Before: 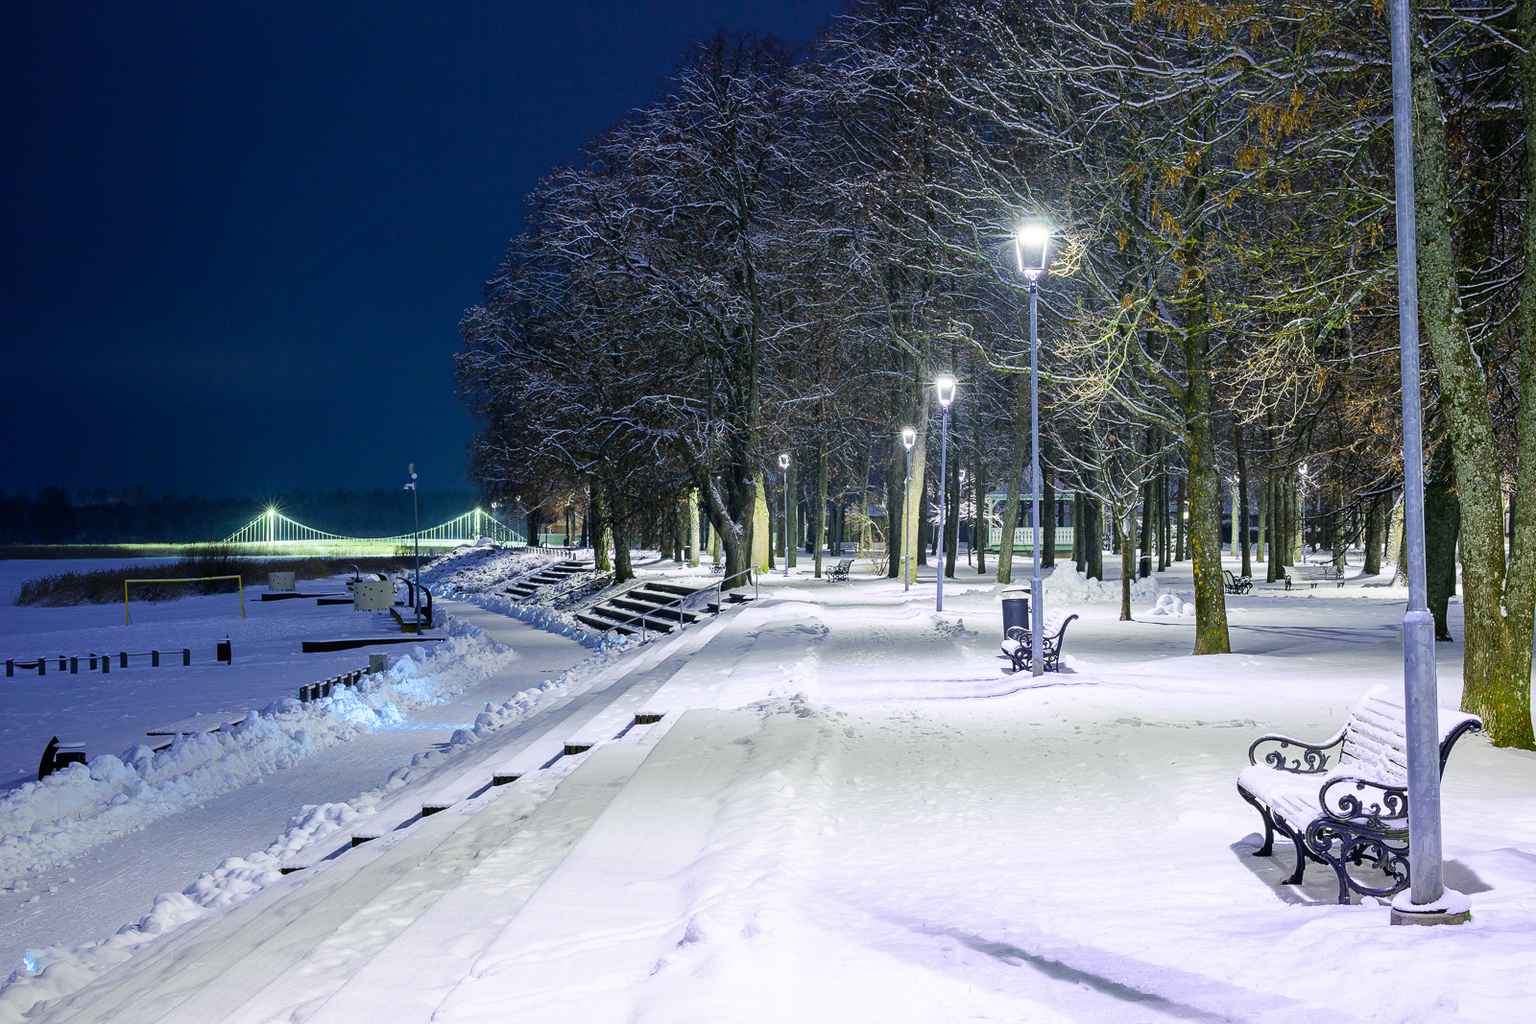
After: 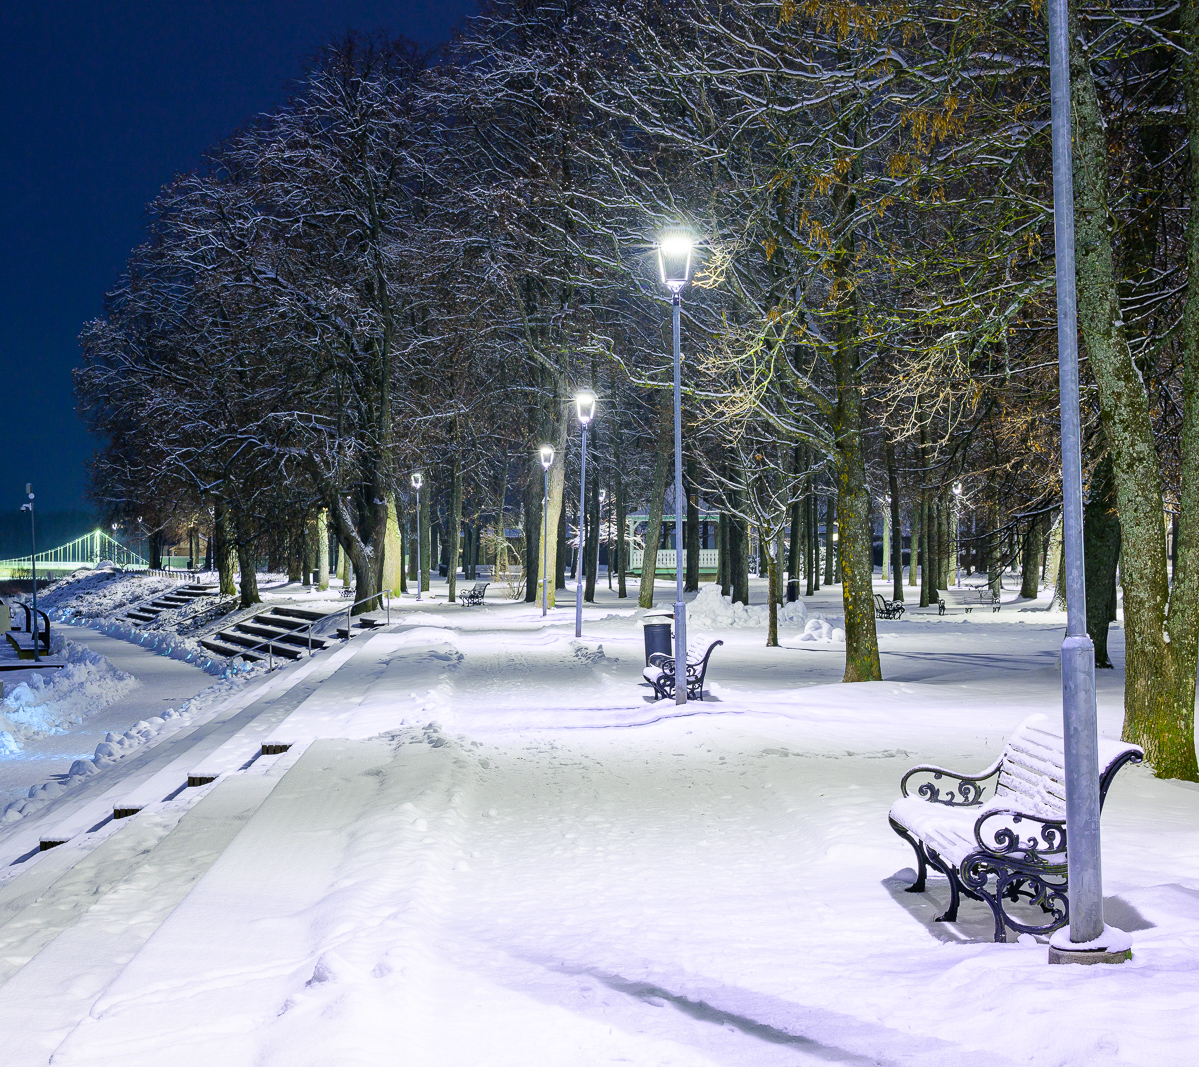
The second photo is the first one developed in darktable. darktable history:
color calibration: illuminant same as pipeline (D50), adaptation XYZ, x 0.347, y 0.358, temperature 5015.95 K
crop and rotate: left 25.04%
